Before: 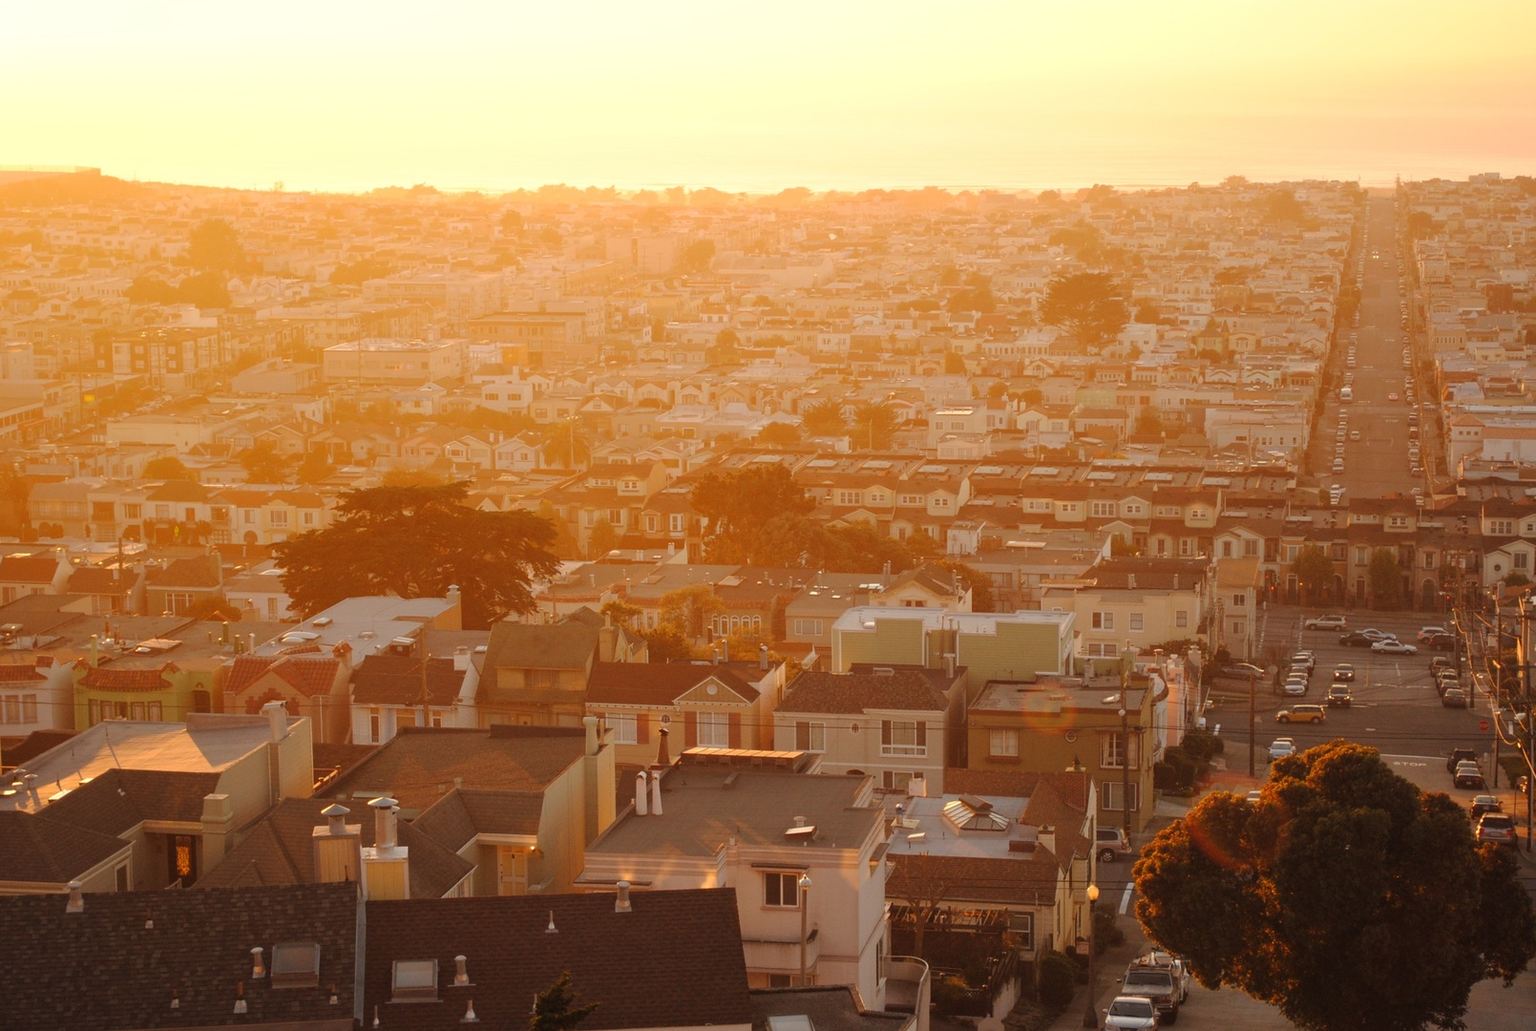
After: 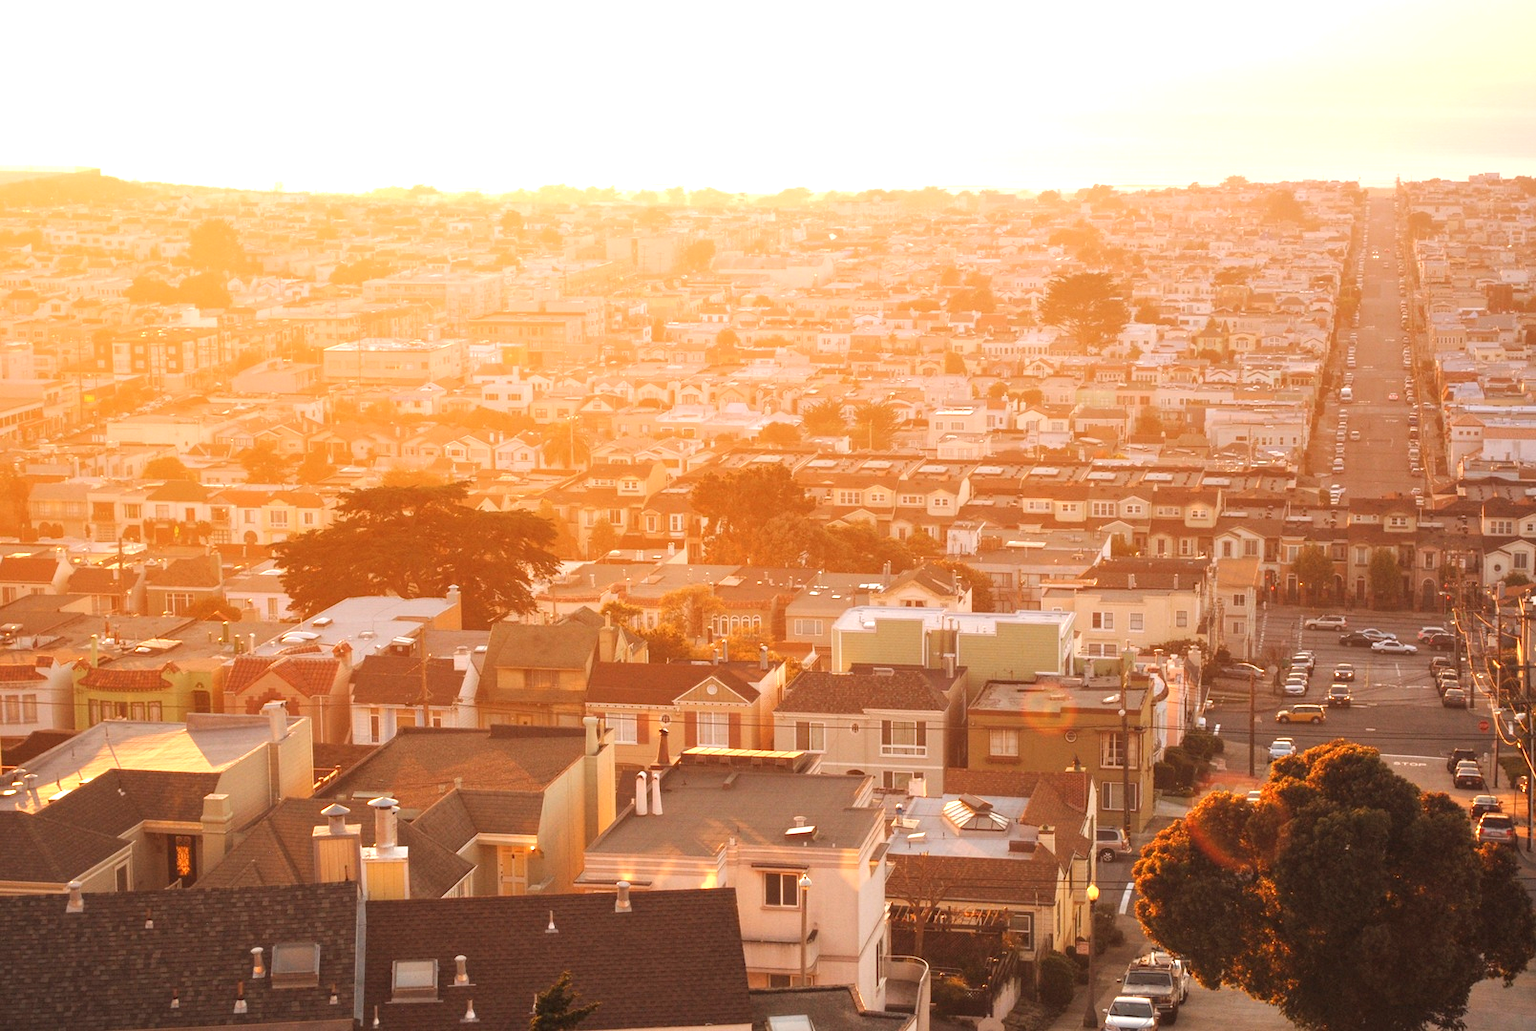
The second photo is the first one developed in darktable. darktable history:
exposure: black level correction 0, exposure 1.3 EV, compensate exposure bias true, compensate highlight preservation false
graduated density: hue 238.83°, saturation 50%
local contrast: highlights 100%, shadows 100%, detail 120%, midtone range 0.2
